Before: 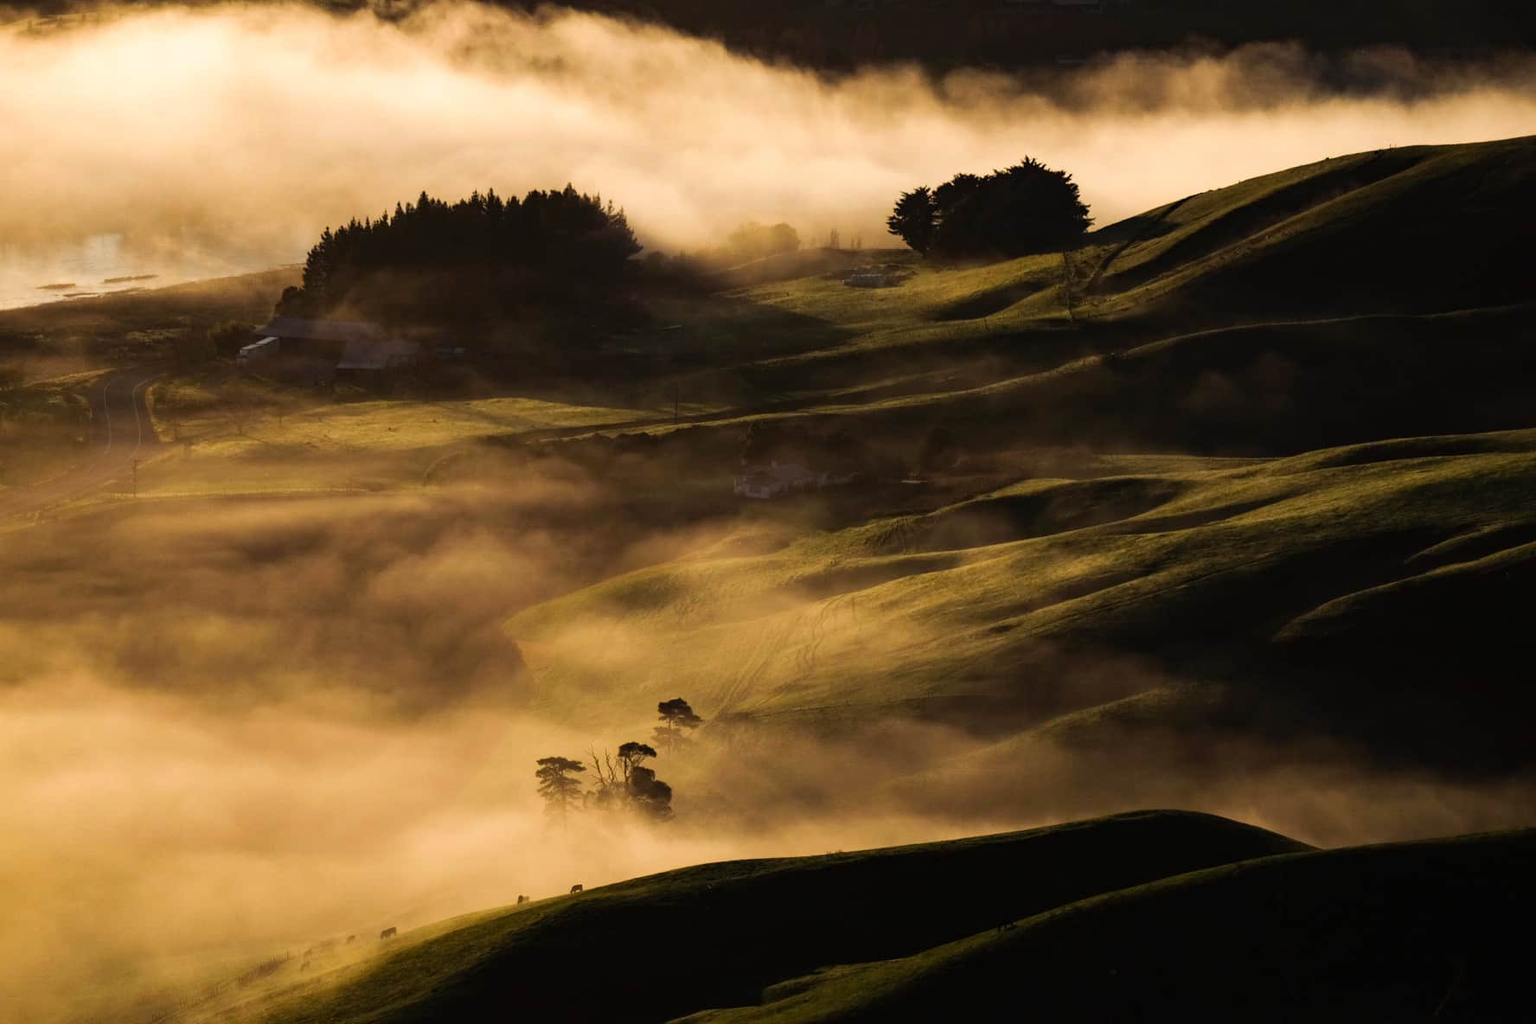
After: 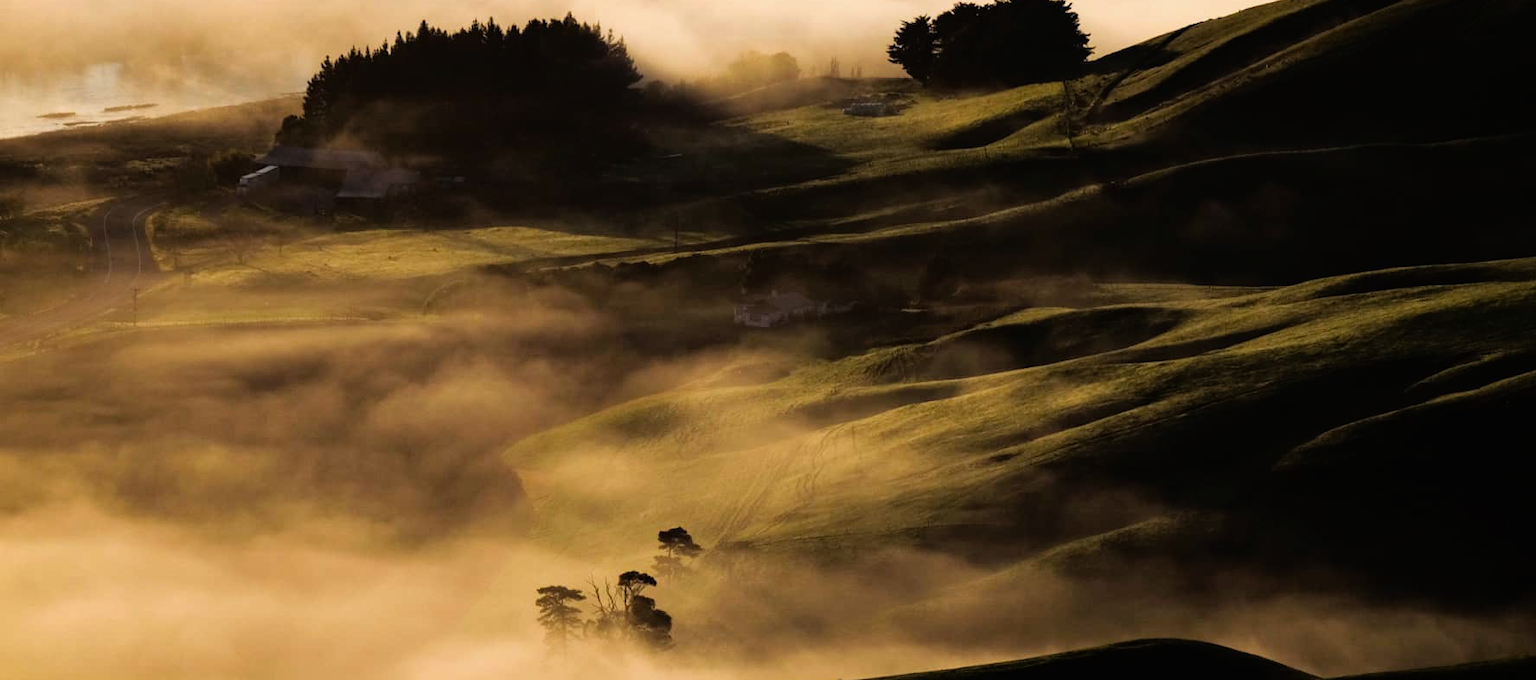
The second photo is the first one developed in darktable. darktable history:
white balance: red 0.98, blue 1.034
crop: top 16.727%, bottom 16.727%
rgb curve: curves: ch0 [(0, 0) (0.136, 0.078) (0.262, 0.245) (0.414, 0.42) (1, 1)], compensate middle gray true, preserve colors basic power
